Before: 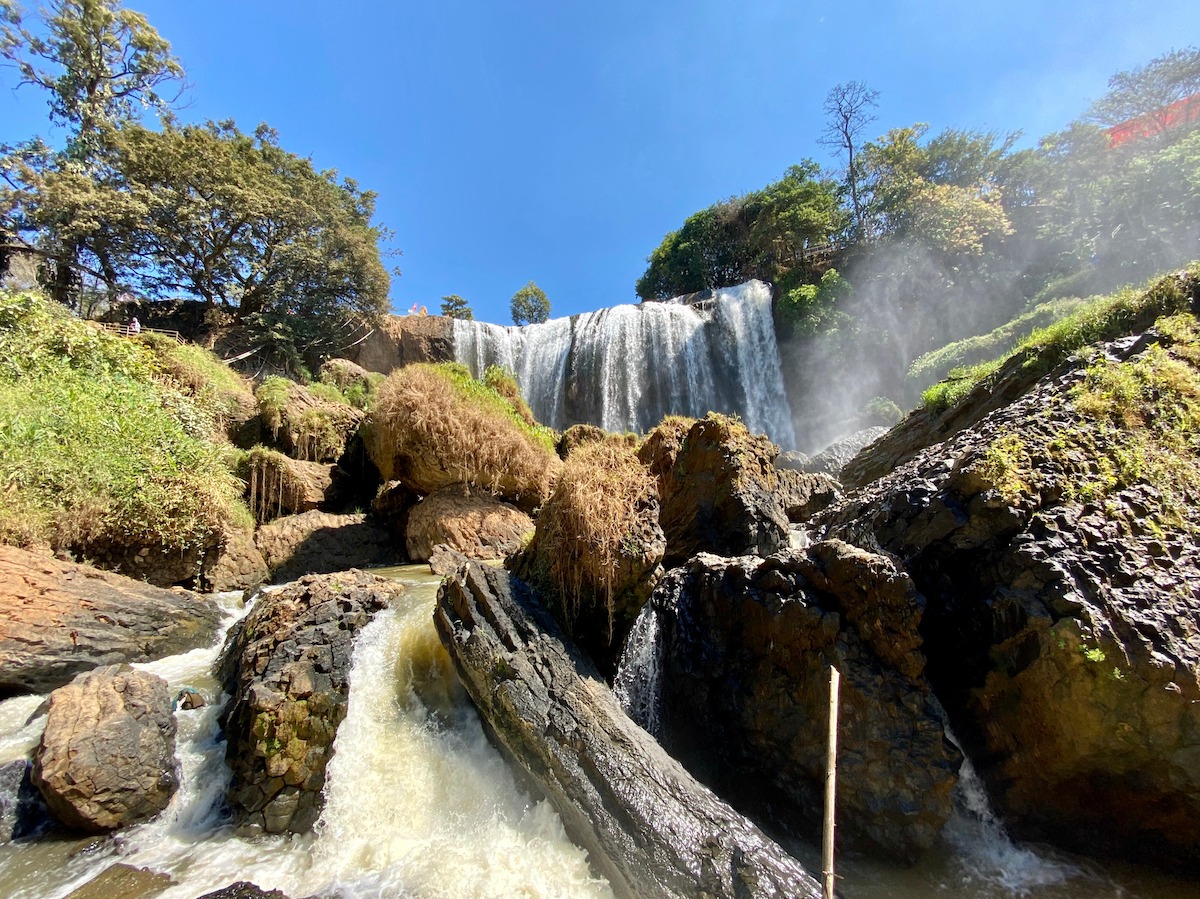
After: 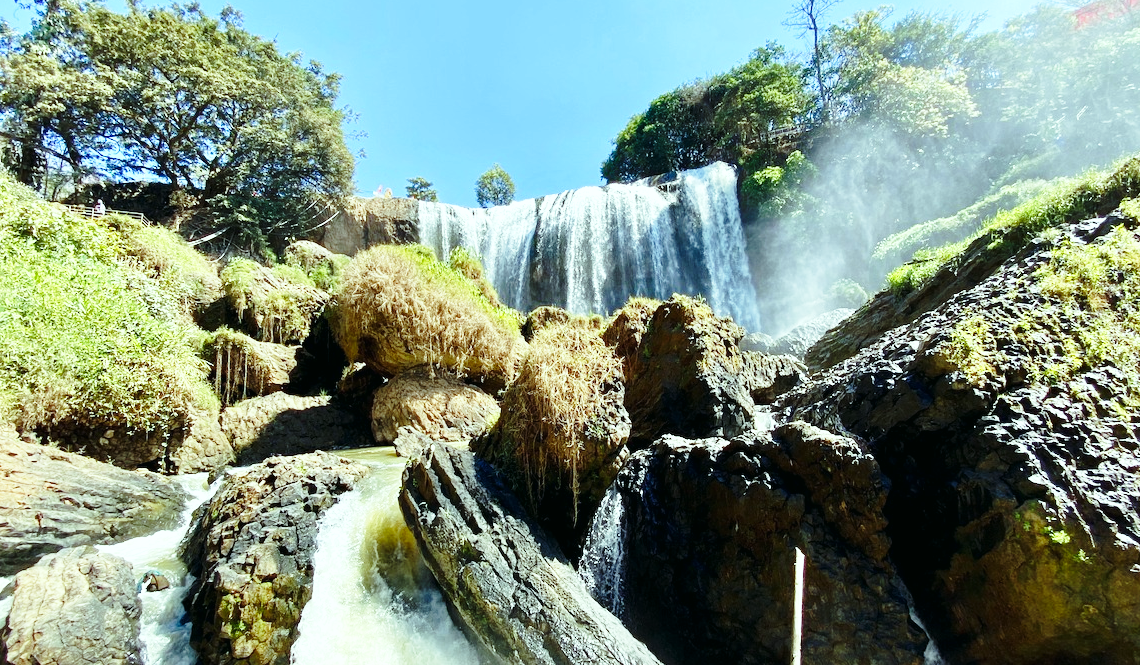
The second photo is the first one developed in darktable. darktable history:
crop and rotate: left 2.991%, top 13.302%, right 1.981%, bottom 12.636%
base curve: curves: ch0 [(0, 0) (0.028, 0.03) (0.121, 0.232) (0.46, 0.748) (0.859, 0.968) (1, 1)], preserve colors none
color balance: mode lift, gamma, gain (sRGB), lift [0.997, 0.979, 1.021, 1.011], gamma [1, 1.084, 0.916, 0.998], gain [1, 0.87, 1.13, 1.101], contrast 4.55%, contrast fulcrum 38.24%, output saturation 104.09%
